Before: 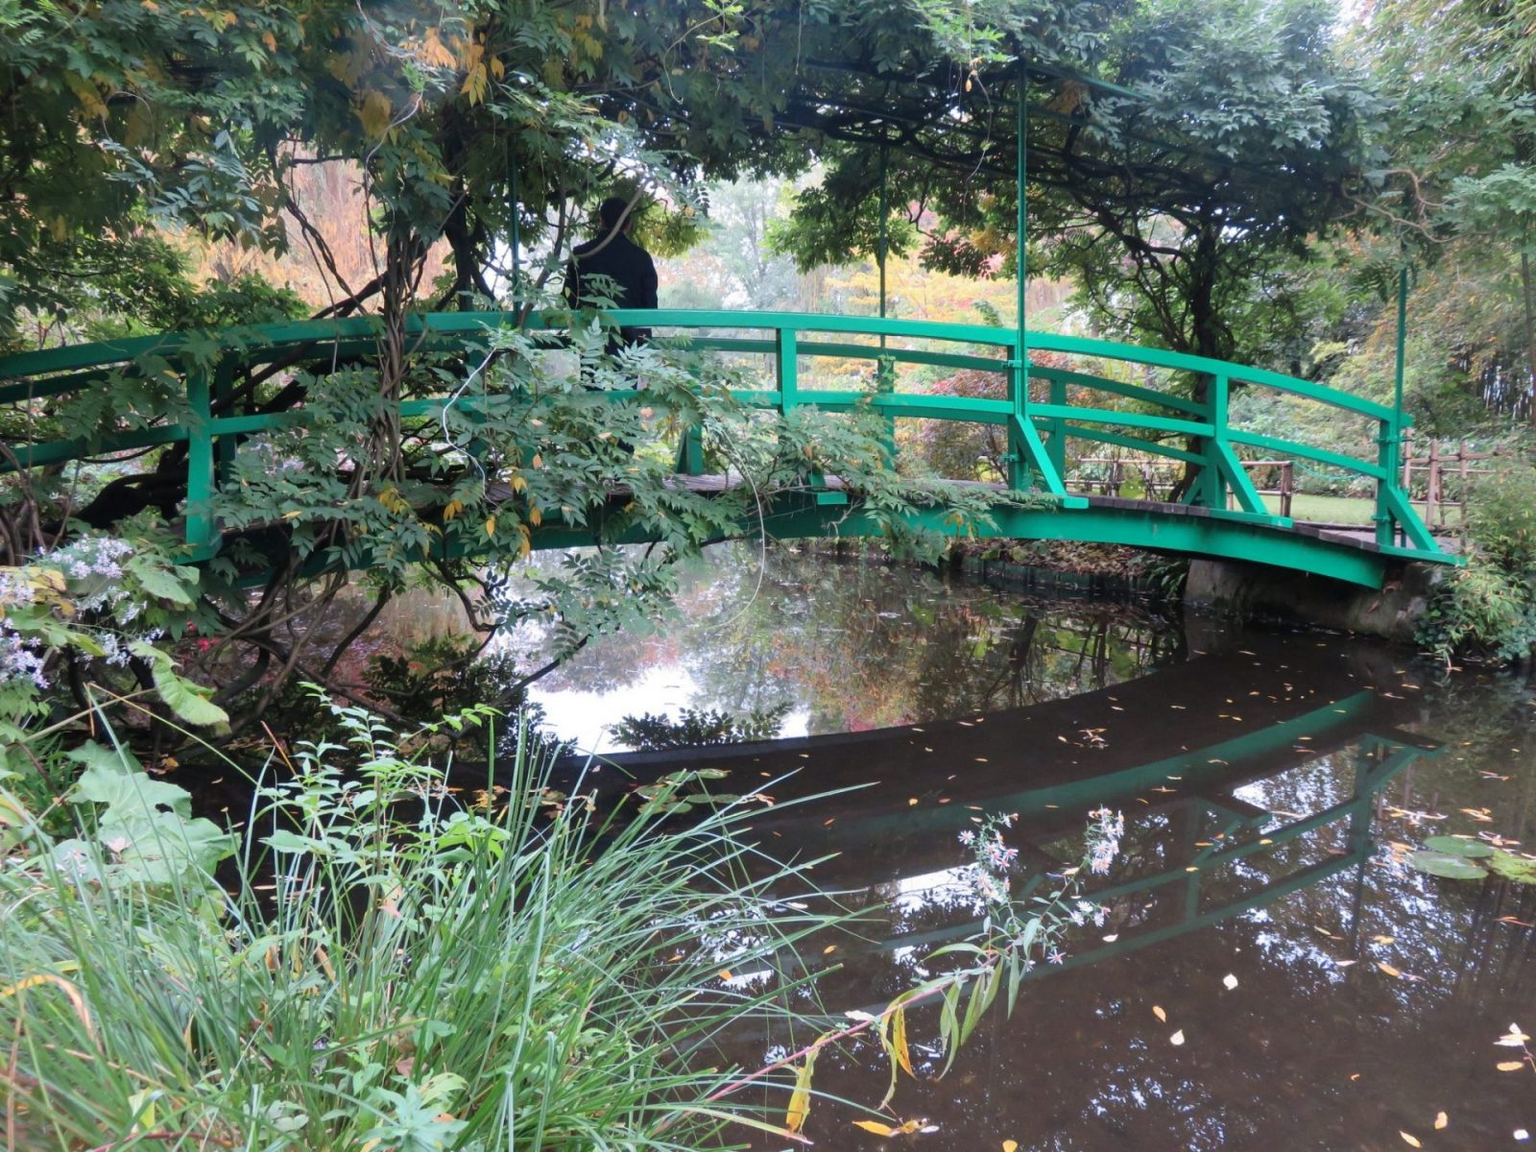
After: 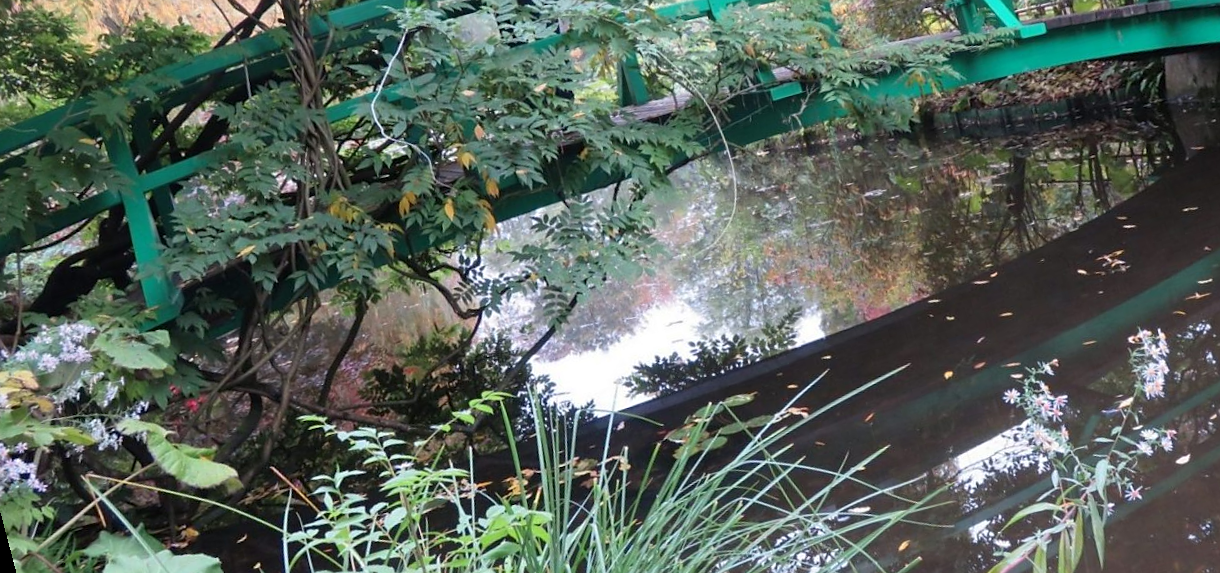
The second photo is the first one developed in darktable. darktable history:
crop: top 26.531%, right 17.959%
sharpen: radius 1.559, amount 0.373, threshold 1.271
rotate and perspective: rotation -14.8°, crop left 0.1, crop right 0.903, crop top 0.25, crop bottom 0.748
